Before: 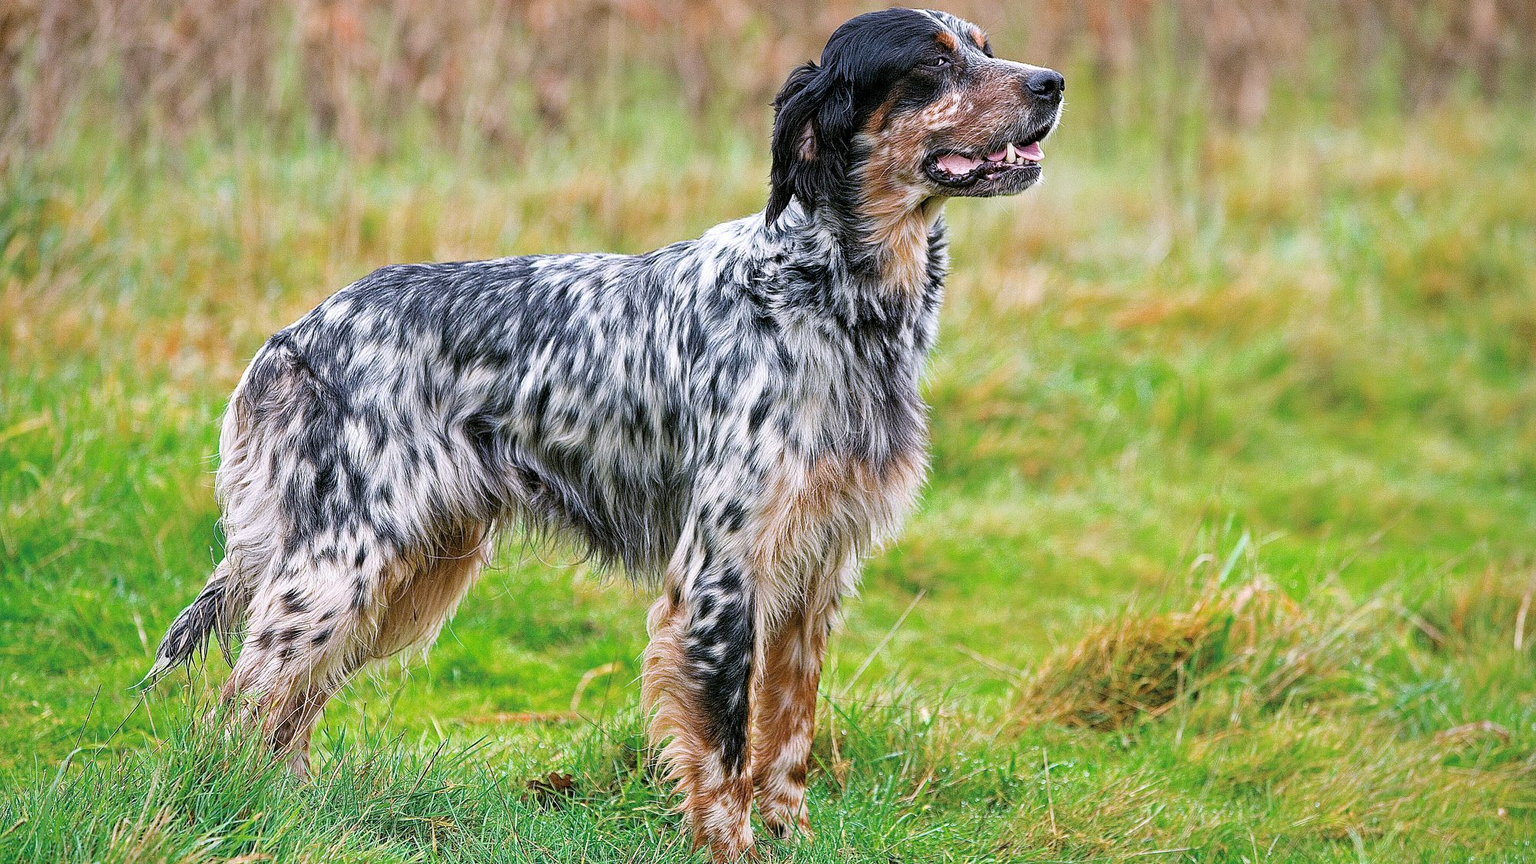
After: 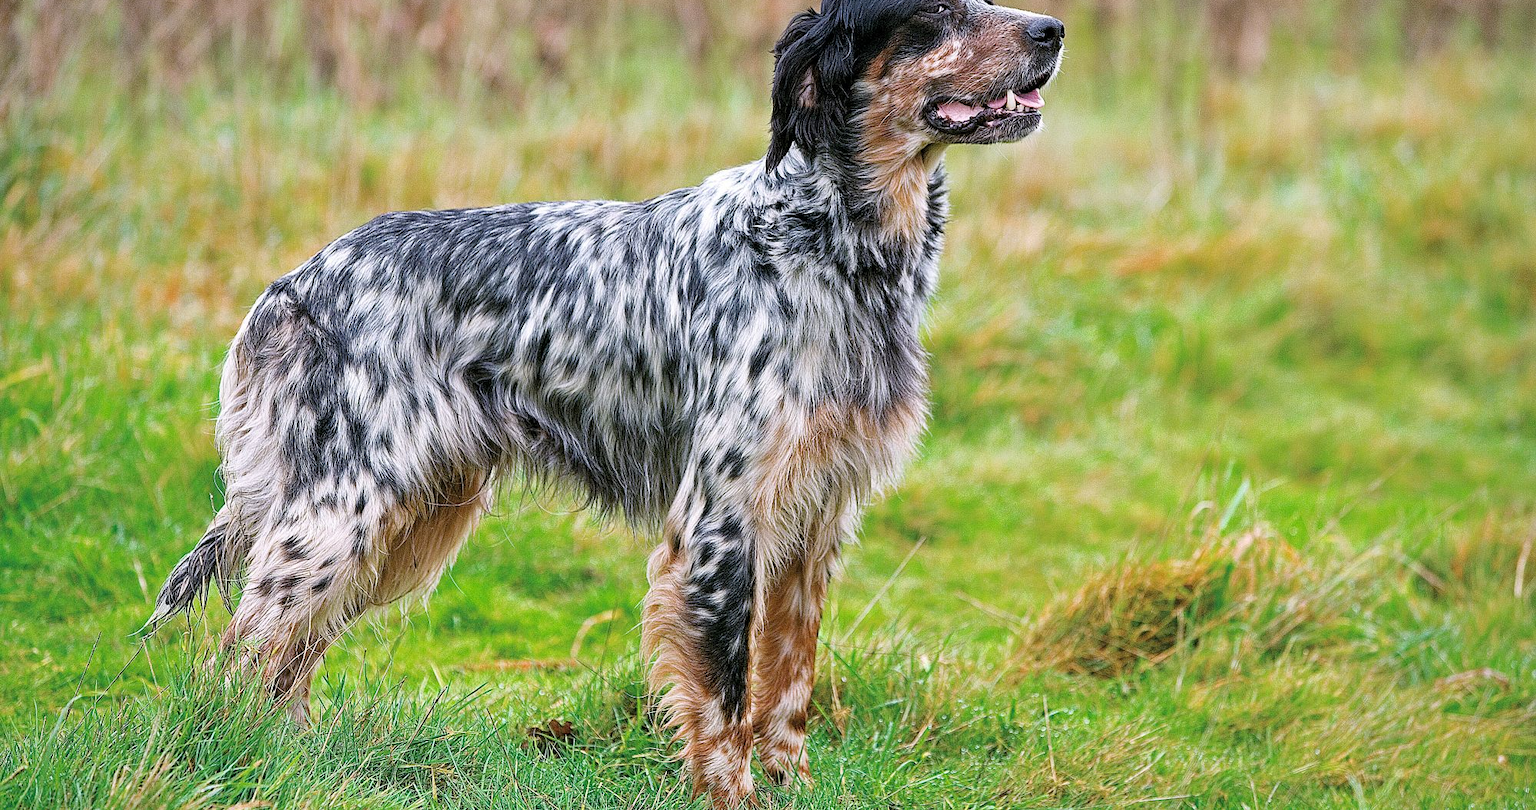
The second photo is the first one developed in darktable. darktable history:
crop and rotate: top 6.175%
